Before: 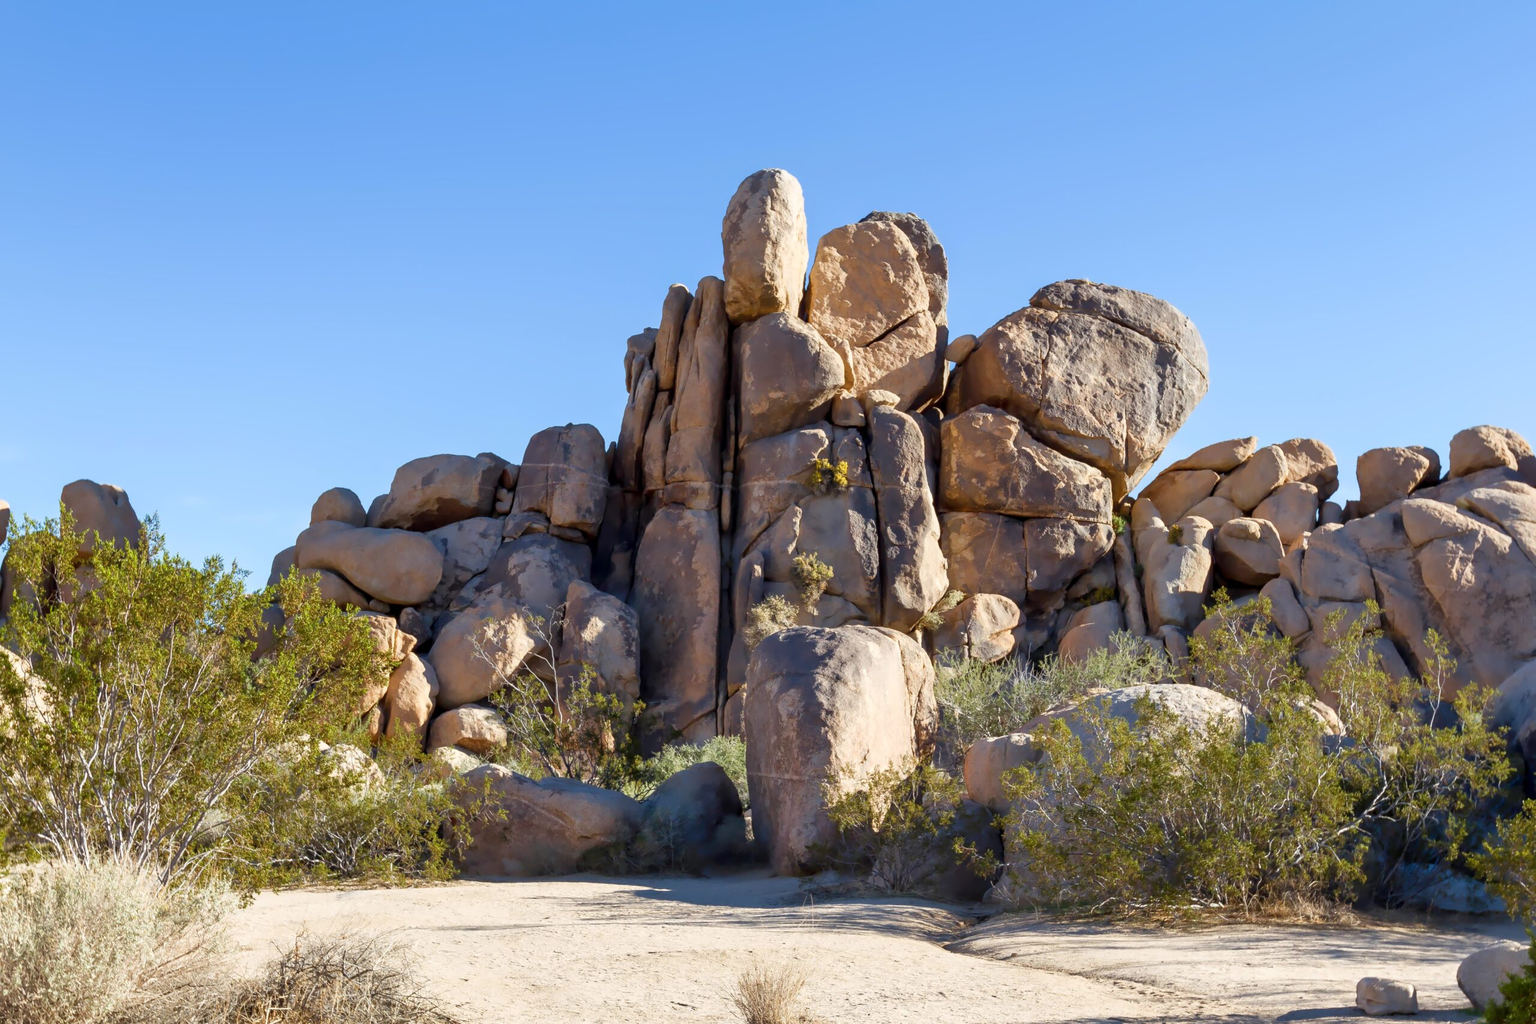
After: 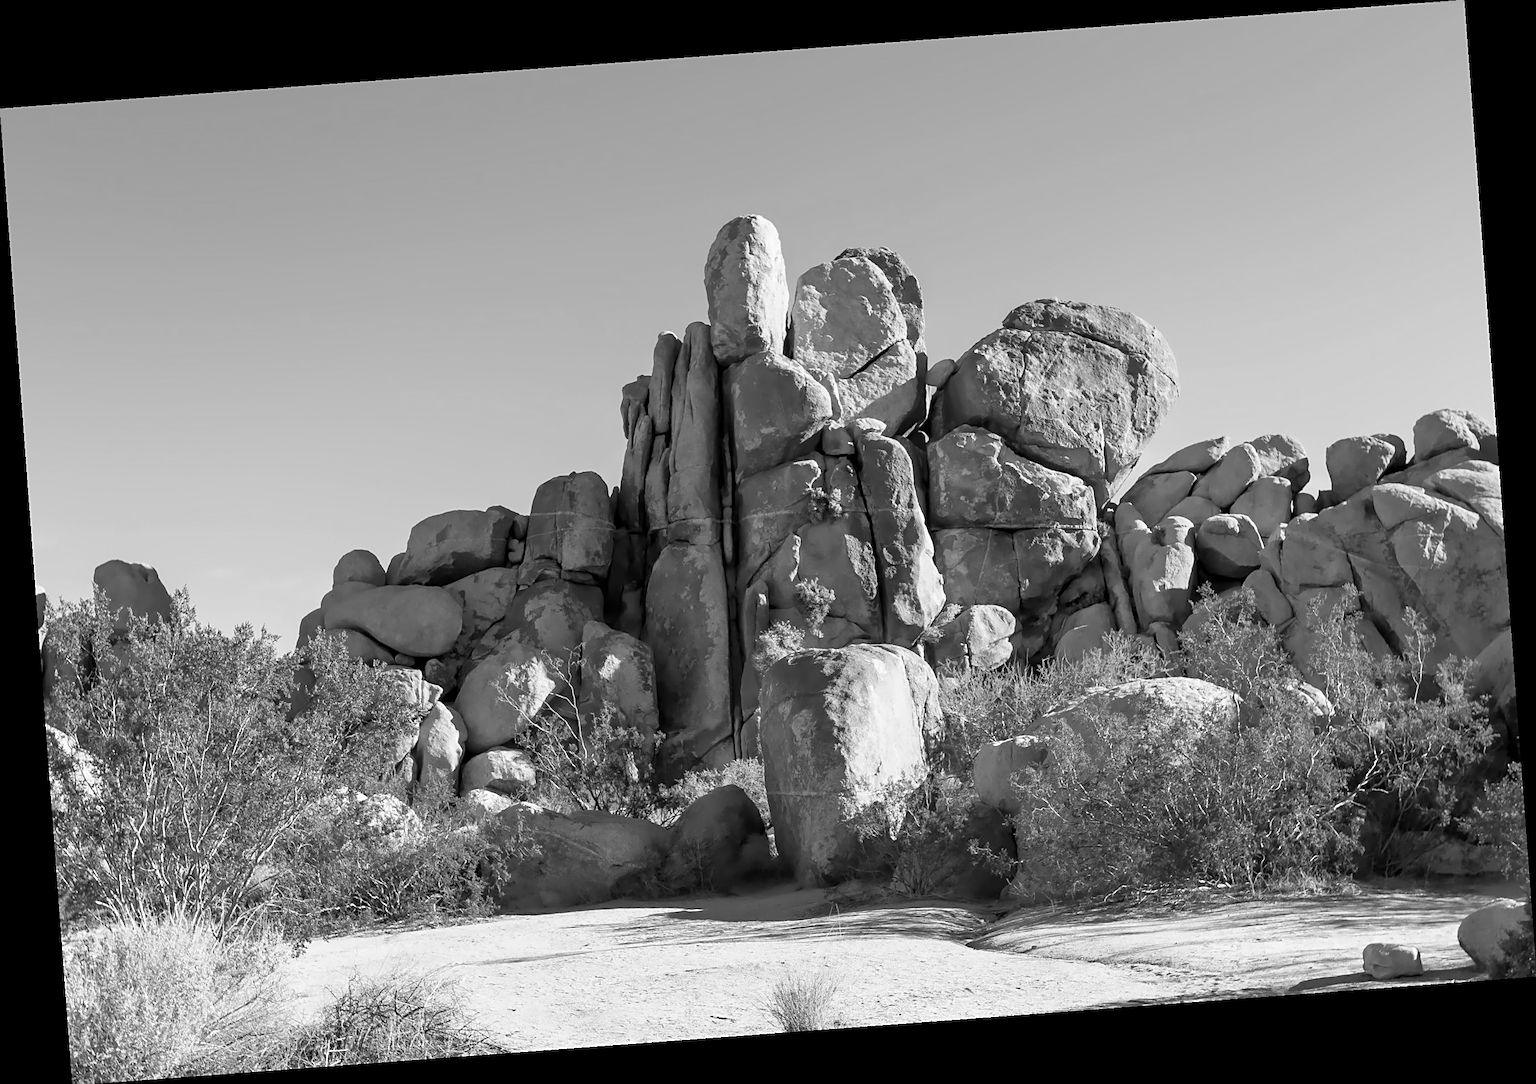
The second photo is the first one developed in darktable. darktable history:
rotate and perspective: rotation -4.25°, automatic cropping off
color zones: curves: ch0 [(0, 0.48) (0.209, 0.398) (0.305, 0.332) (0.429, 0.493) (0.571, 0.5) (0.714, 0.5) (0.857, 0.5) (1, 0.48)]; ch1 [(0, 0.736) (0.143, 0.625) (0.225, 0.371) (0.429, 0.256) (0.571, 0.241) (0.714, 0.213) (0.857, 0.48) (1, 0.736)]; ch2 [(0, 0.448) (0.143, 0.498) (0.286, 0.5) (0.429, 0.5) (0.571, 0.5) (0.714, 0.5) (0.857, 0.5) (1, 0.448)]
sharpen: on, module defaults
color contrast: green-magenta contrast 0, blue-yellow contrast 0
